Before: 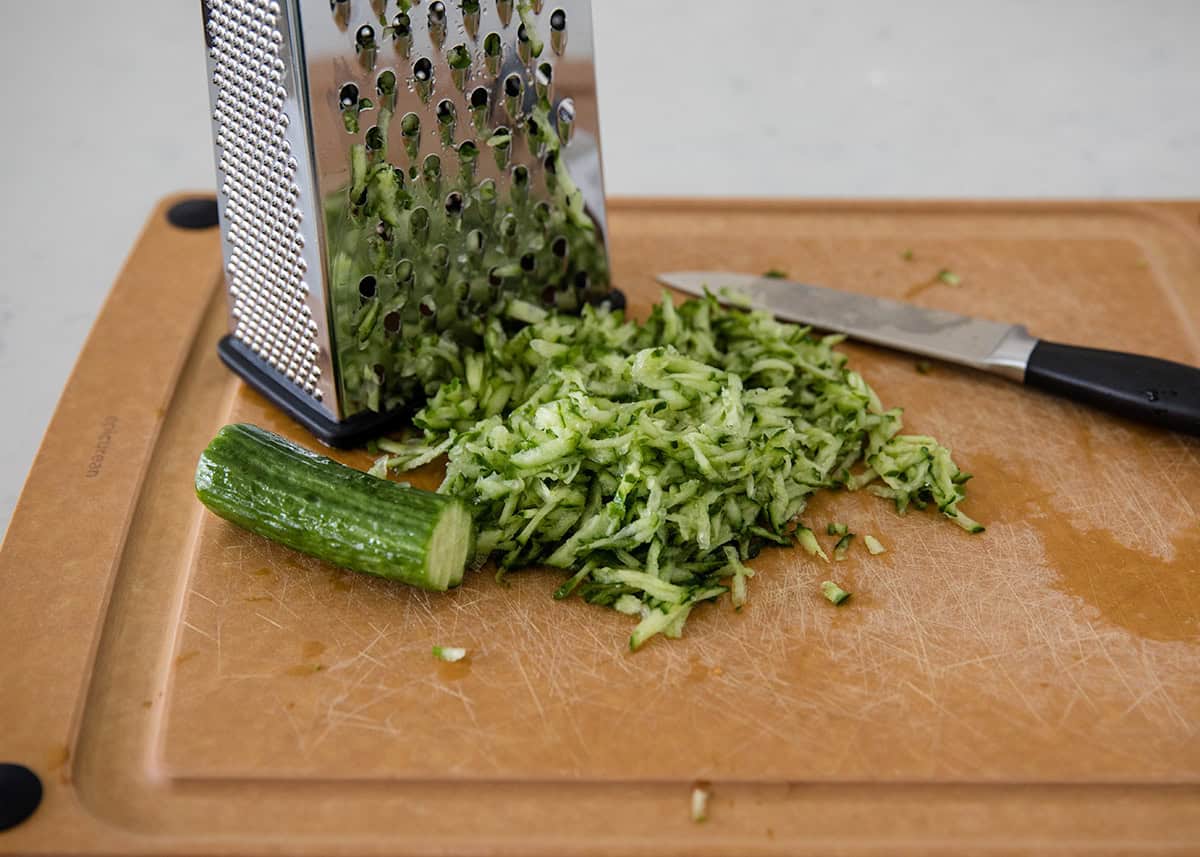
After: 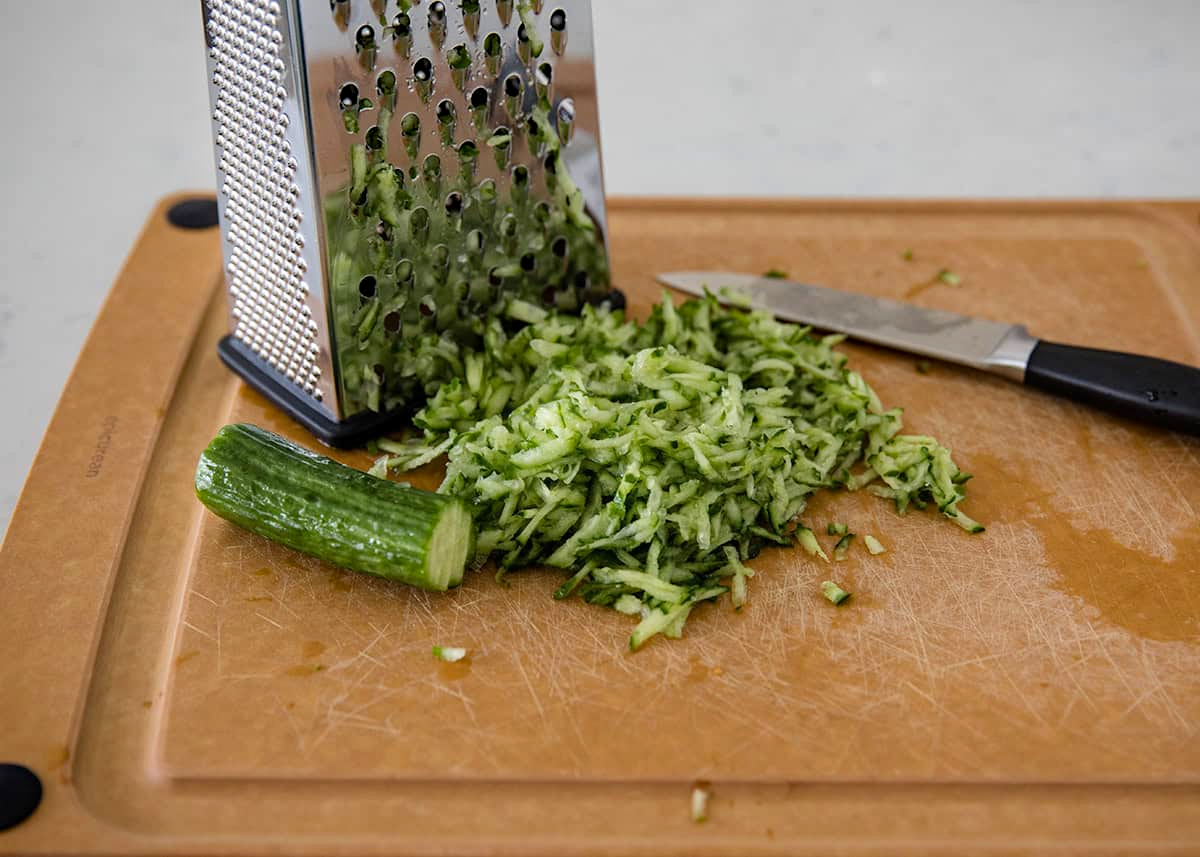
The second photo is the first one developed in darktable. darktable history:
haze removal: compatibility mode true, adaptive false
bloom: size 5%, threshold 95%, strength 15%
